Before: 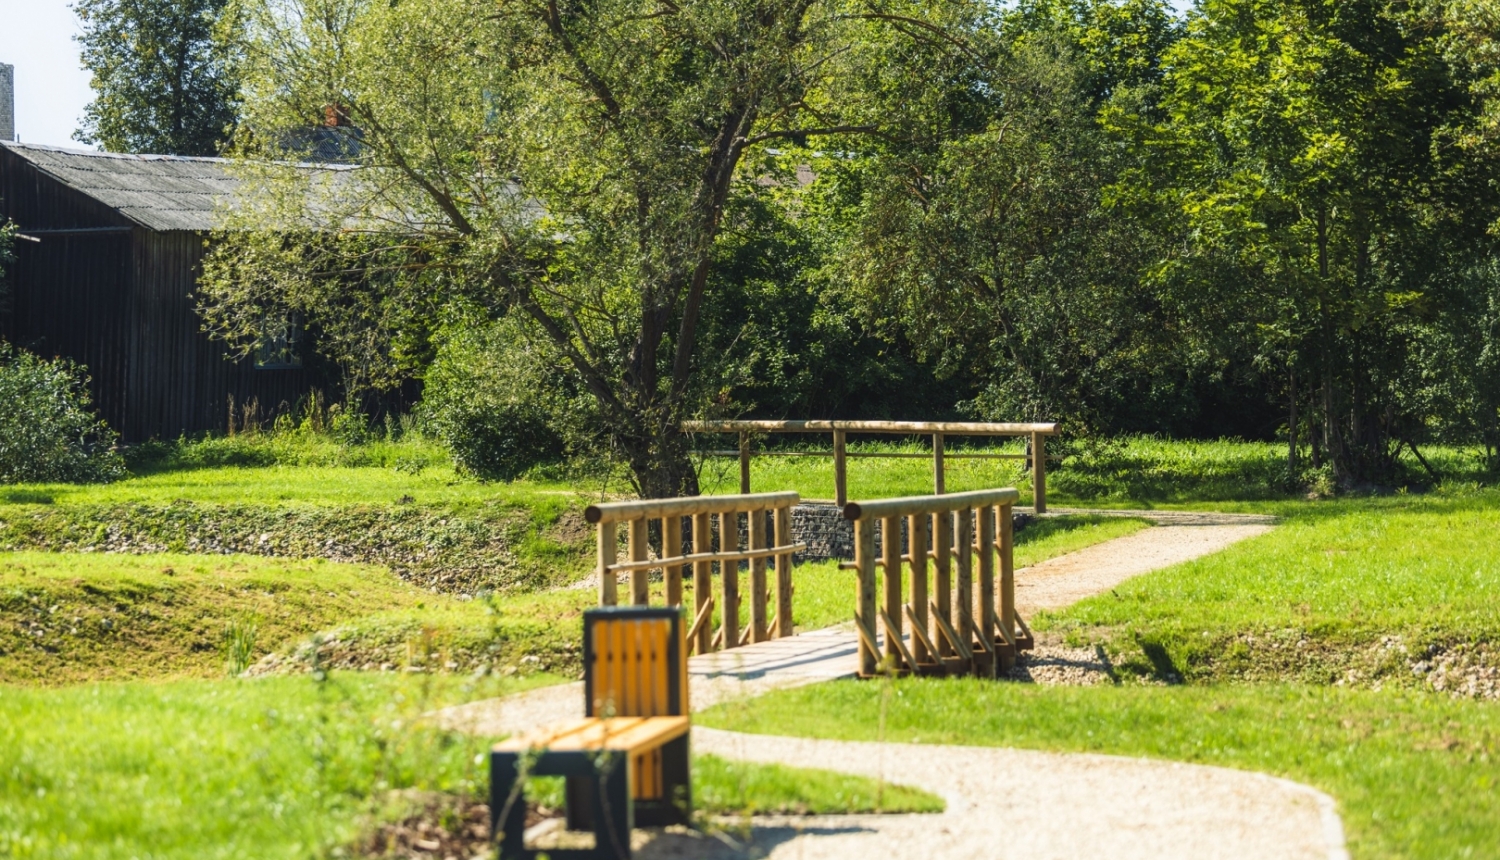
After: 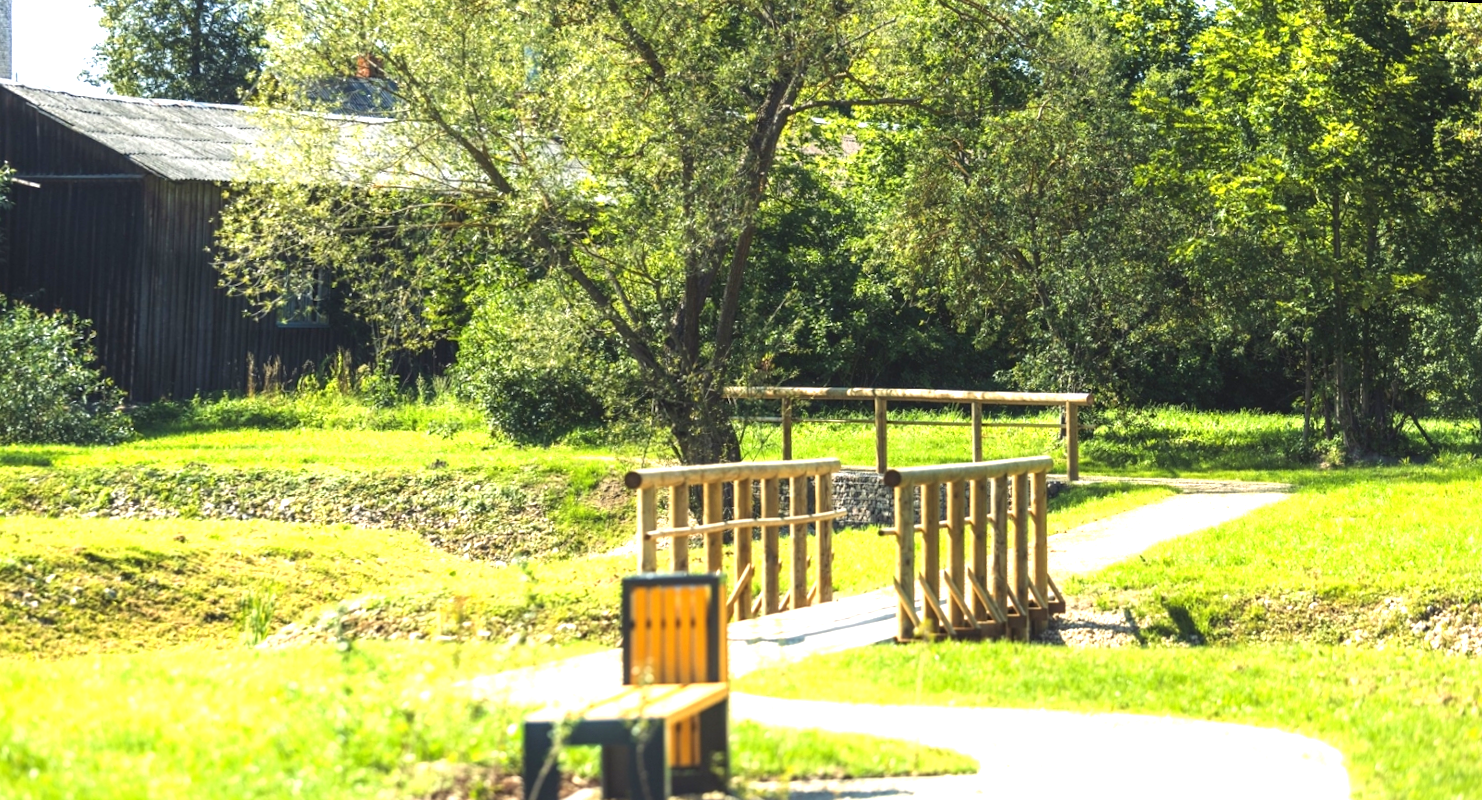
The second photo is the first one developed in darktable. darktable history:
rotate and perspective: rotation 0.679°, lens shift (horizontal) 0.136, crop left 0.009, crop right 0.991, crop top 0.078, crop bottom 0.95
exposure: exposure 1.061 EV, compensate highlight preservation false
